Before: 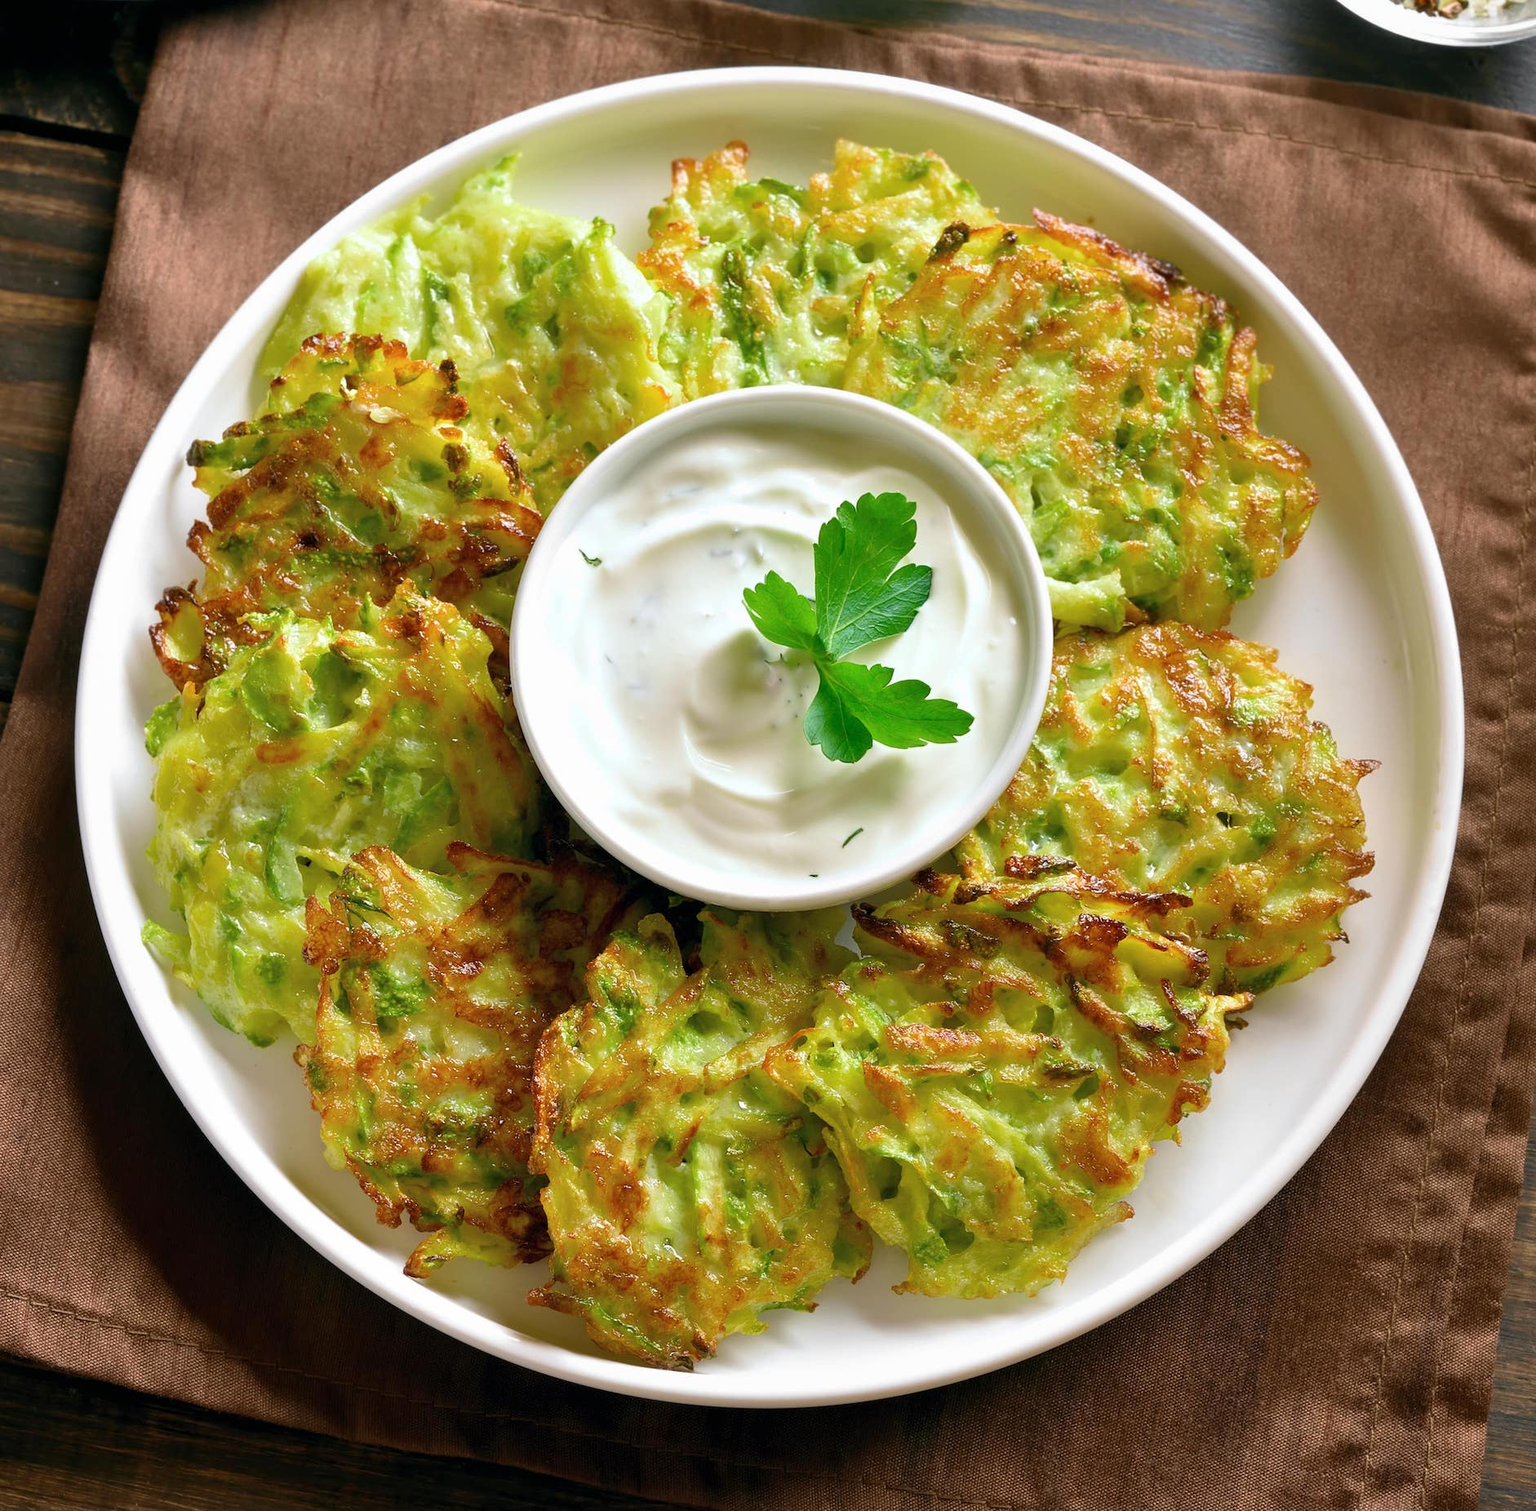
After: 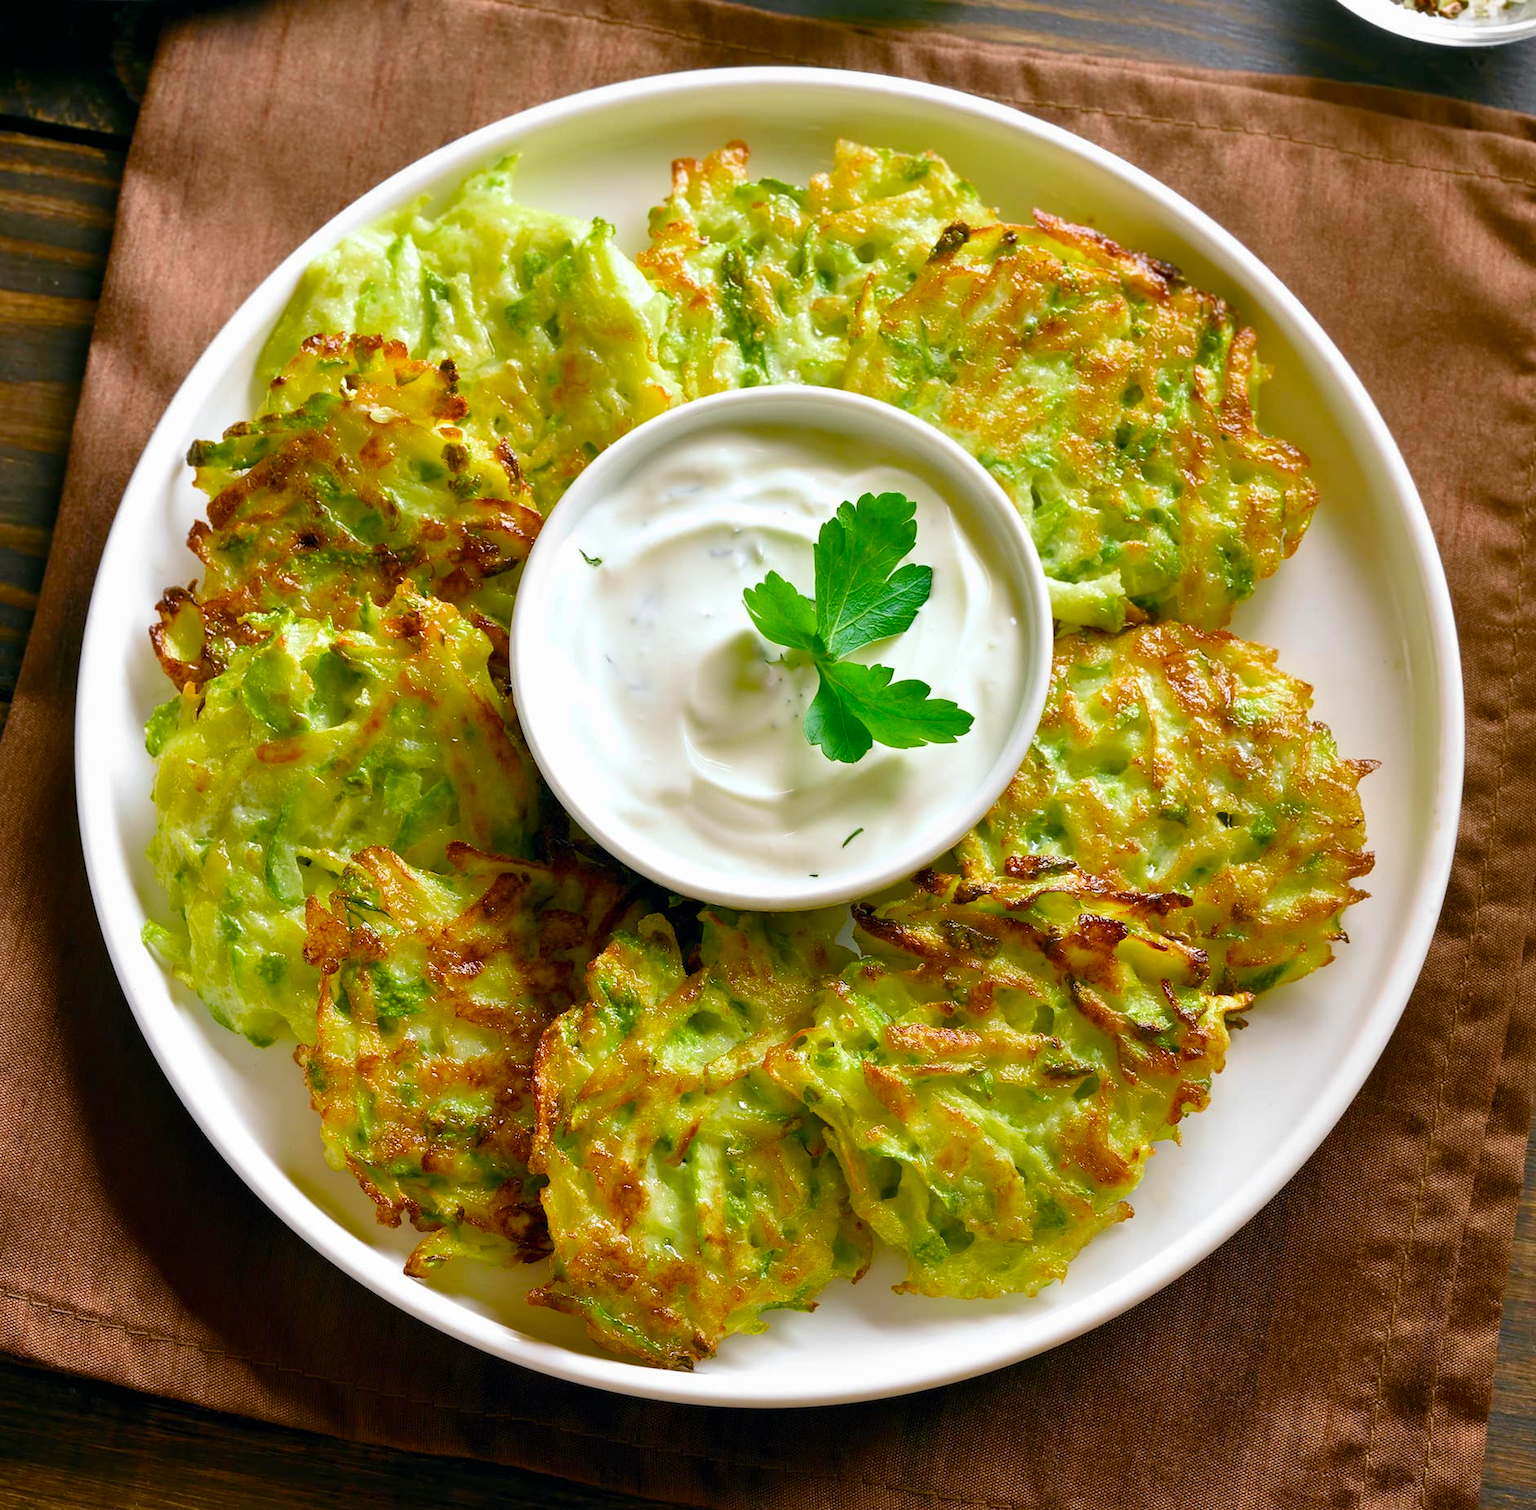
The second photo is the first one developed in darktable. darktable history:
color balance rgb: perceptual saturation grading › global saturation 20%, perceptual saturation grading › highlights -14.135%, perceptual saturation grading › shadows 49.382%, global vibrance 10.931%
